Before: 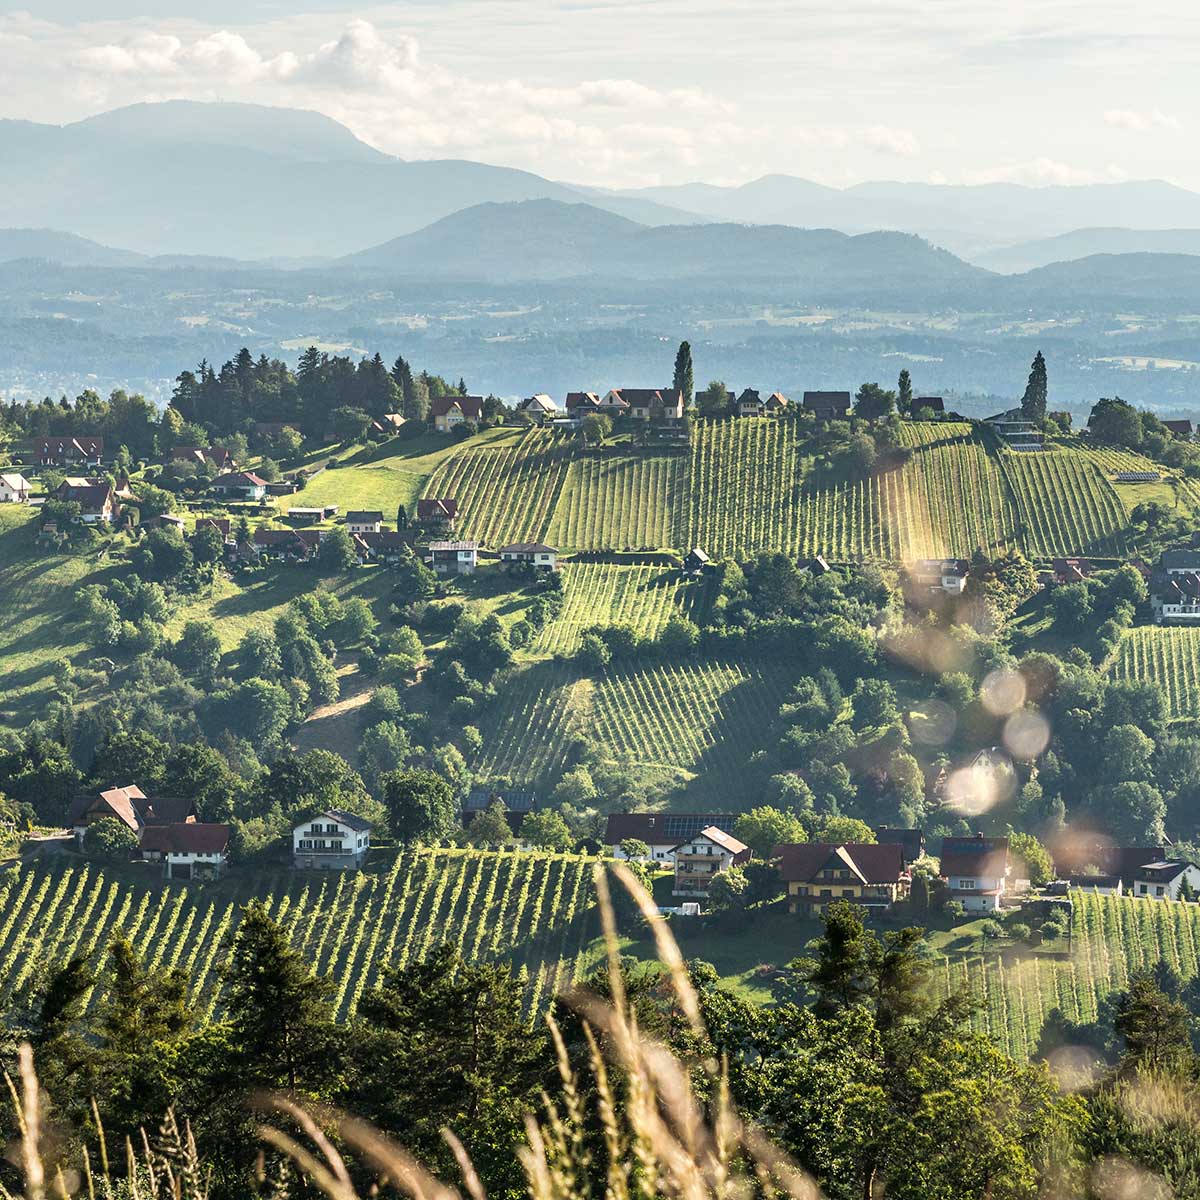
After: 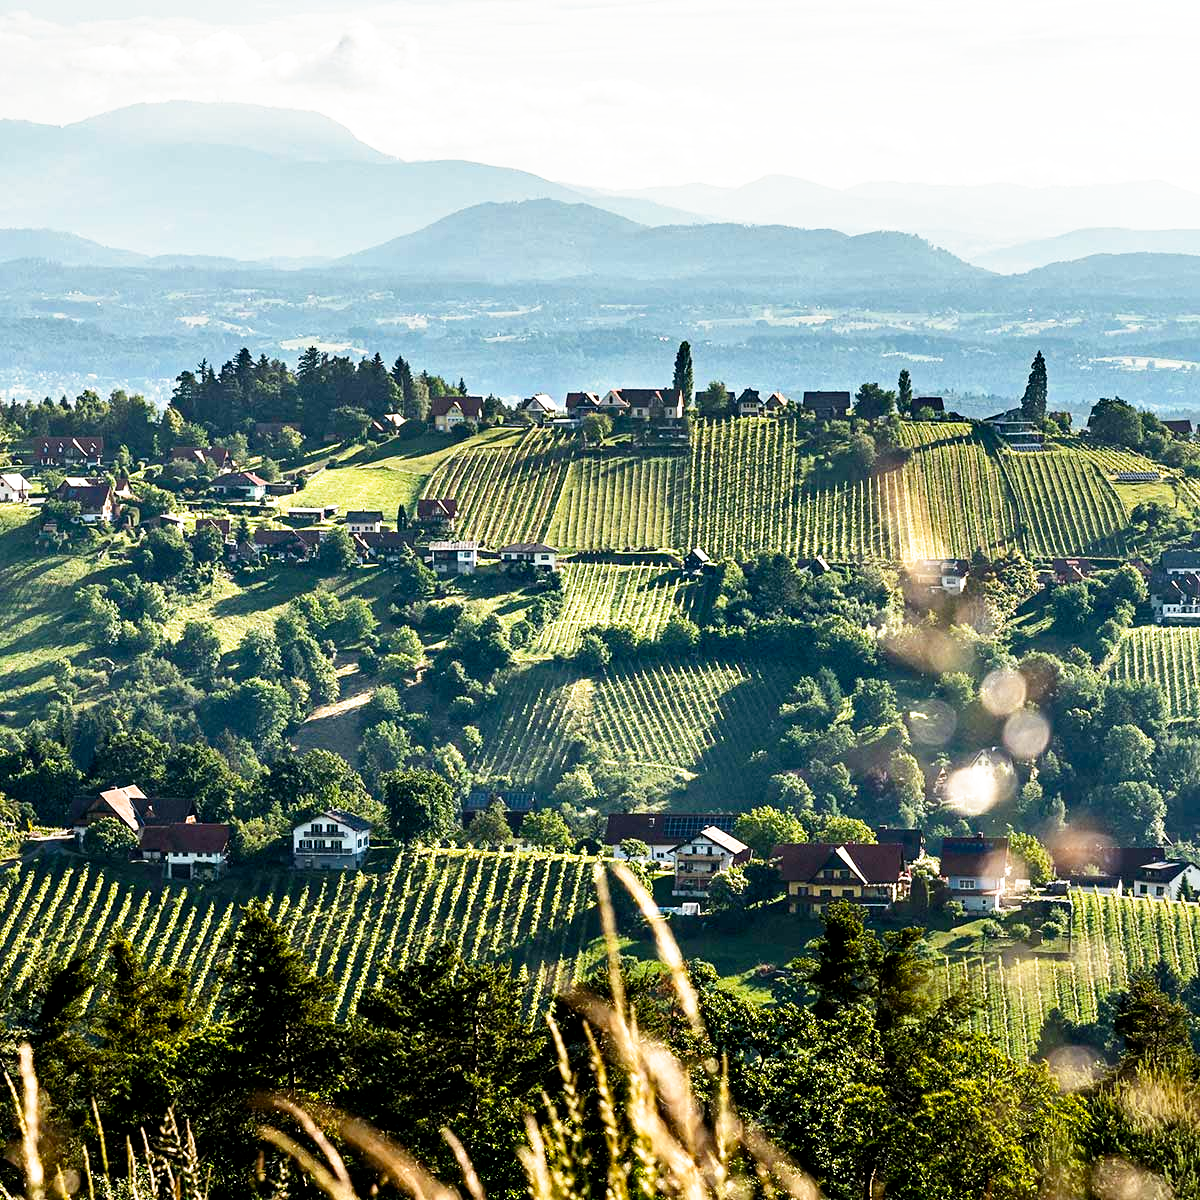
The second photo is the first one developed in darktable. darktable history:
filmic rgb: black relative exposure -8.7 EV, white relative exposure 2.7 EV, threshold 3 EV, target black luminance 0%, hardness 6.25, latitude 75%, contrast 1.325, highlights saturation mix -5%, preserve chrominance no, color science v5 (2021), iterations of high-quality reconstruction 0, enable highlight reconstruction true
color balance rgb "[color pop]": linear chroma grading › shadows 16%, perceptual saturation grading › global saturation 8%, perceptual saturation grading › shadows 4%, perceptual brilliance grading › global brilliance 2%, perceptual brilliance grading › highlights 8%, perceptual brilliance grading › shadows -4%, global vibrance 16%, saturation formula JzAzBz (2021)
highpass "[sharpening]": sharpness 6%, contrast boost 7.63% | blend: blend mode overlay, opacity 100%; mask: uniform (no mask)
